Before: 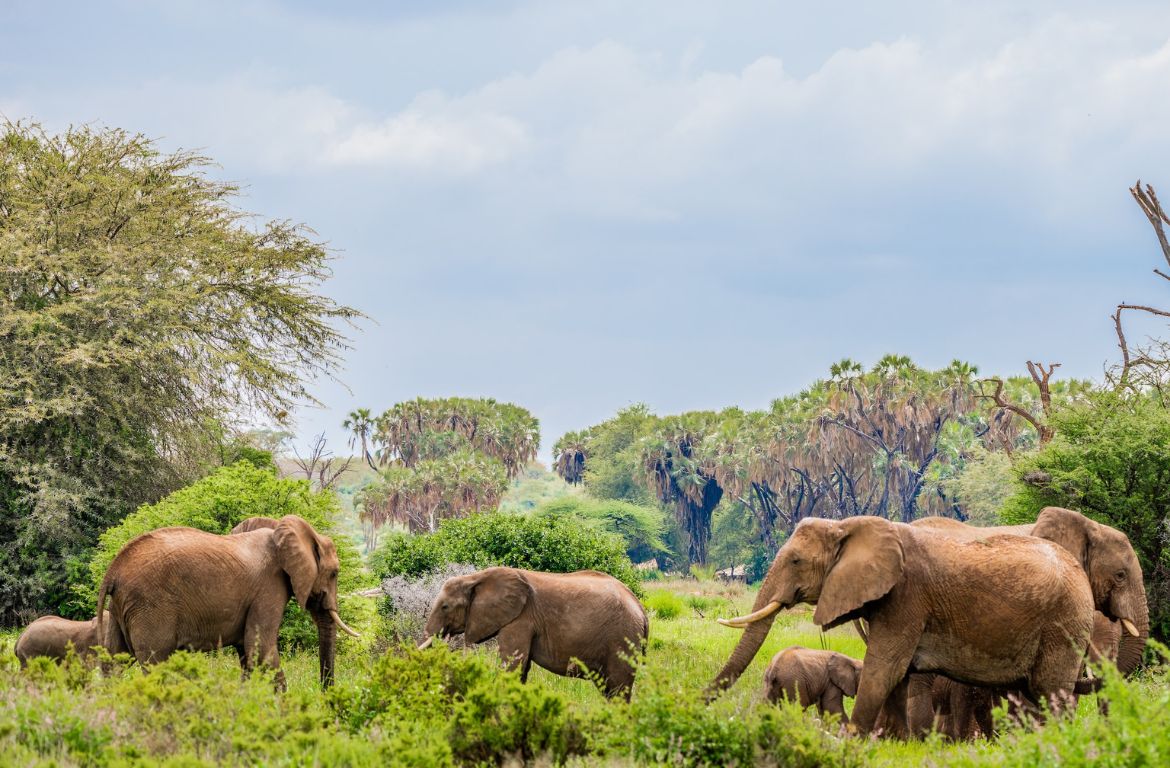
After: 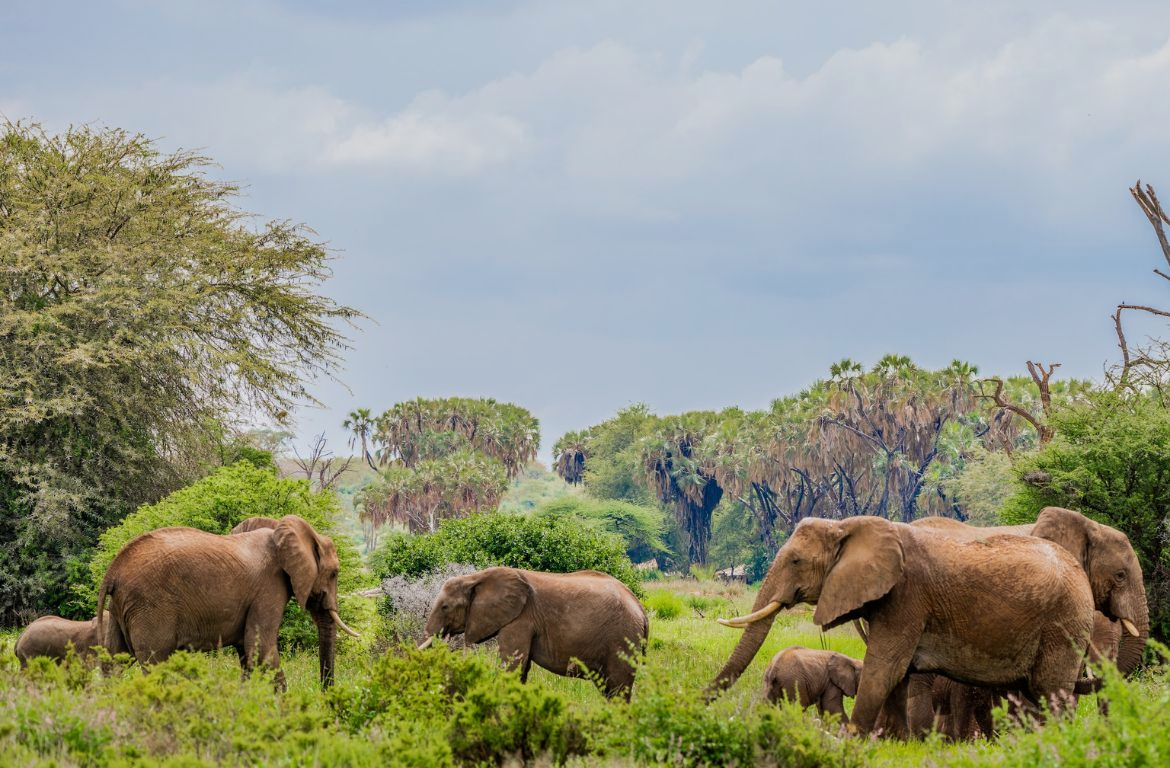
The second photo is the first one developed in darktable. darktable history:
exposure: exposure -0.287 EV, compensate highlight preservation false
